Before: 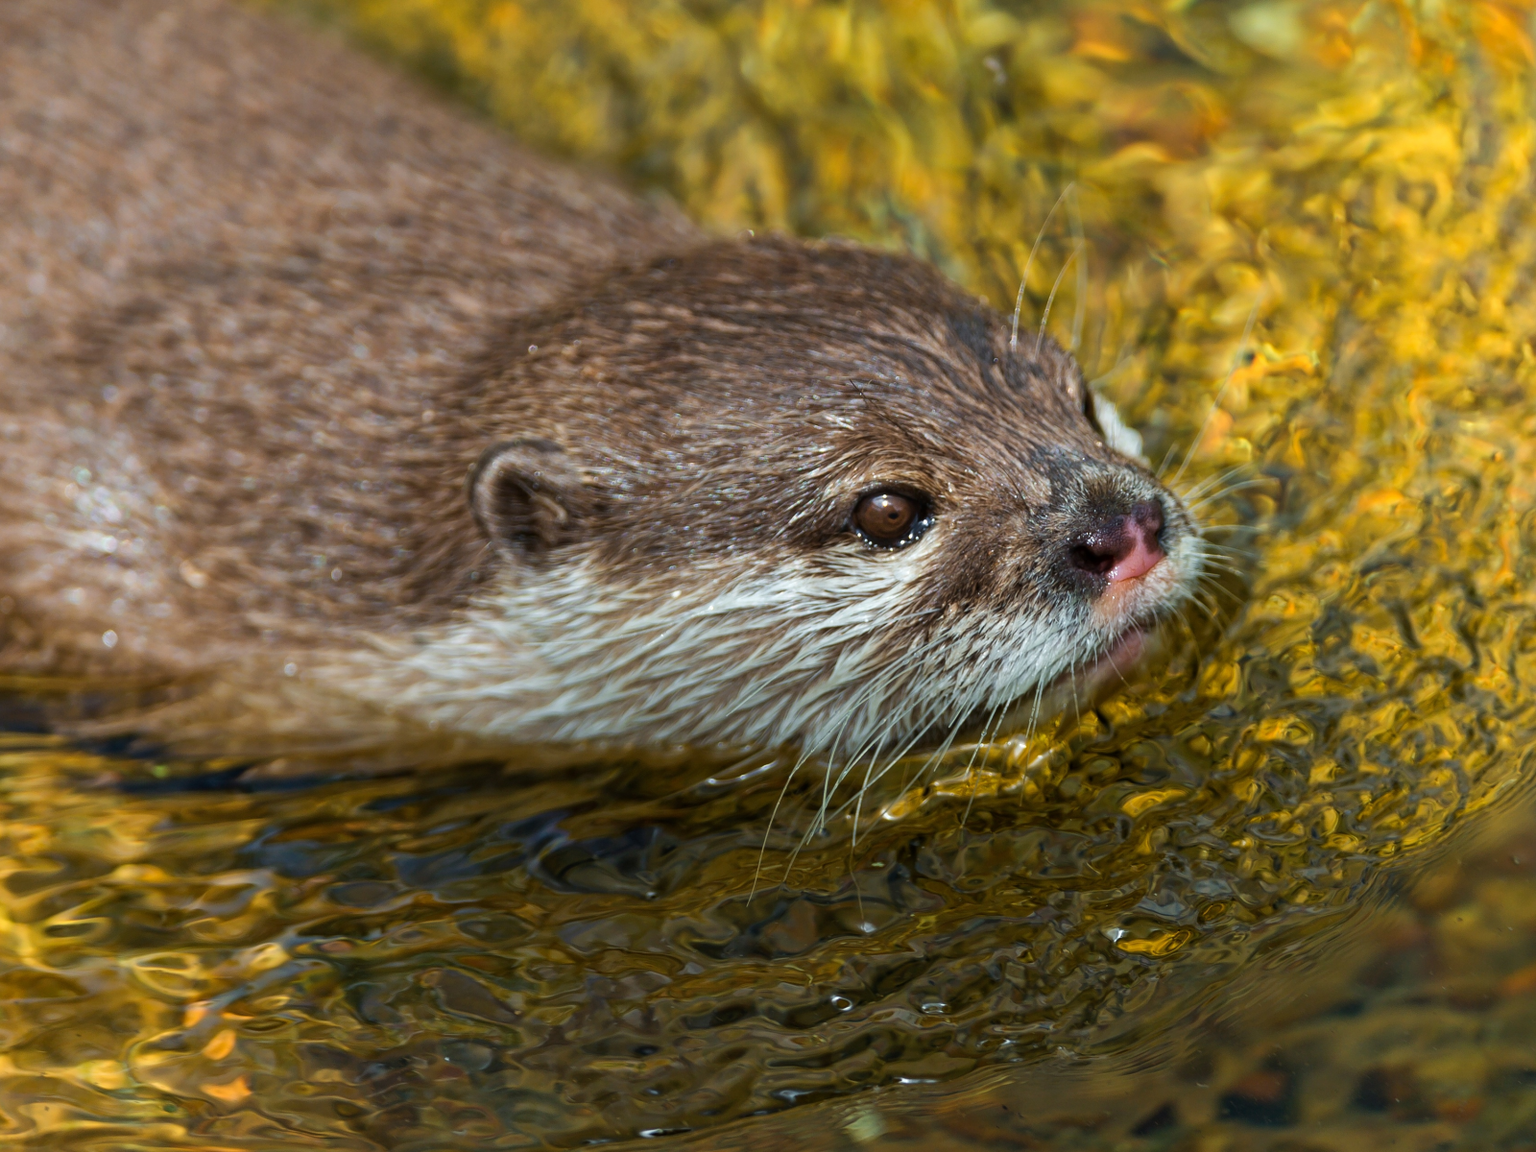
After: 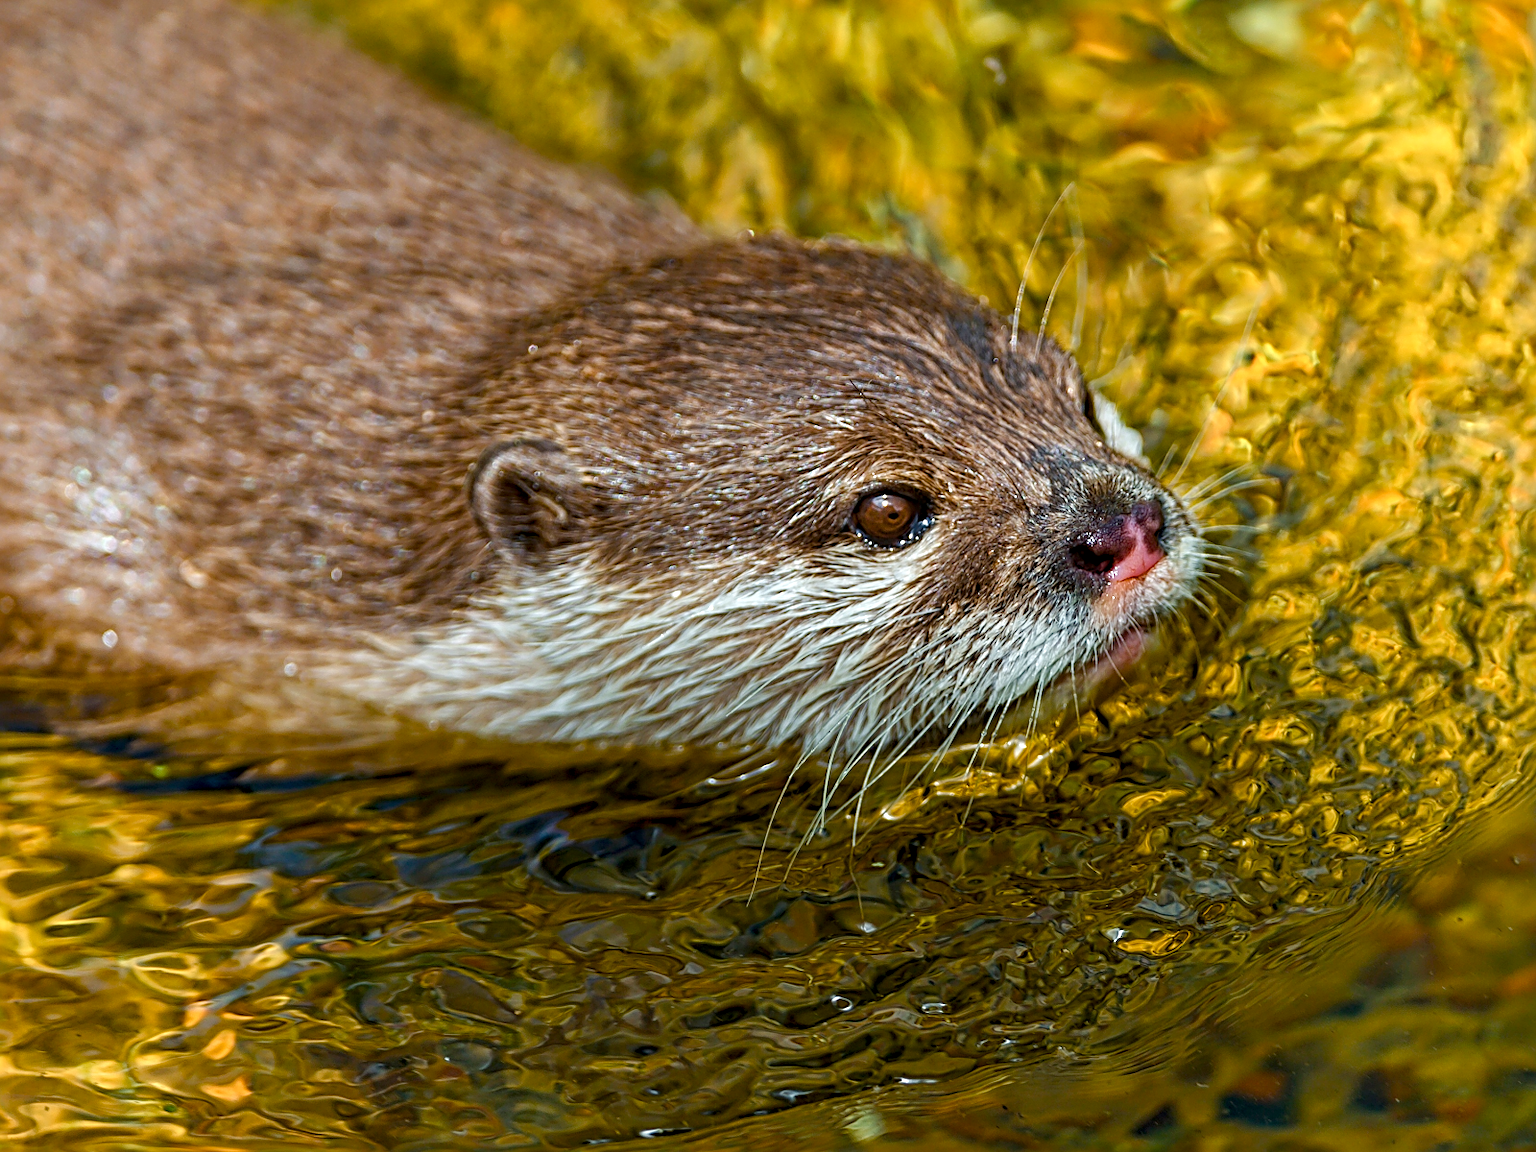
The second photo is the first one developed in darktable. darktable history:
color balance rgb: perceptual saturation grading › global saturation 20%, perceptual saturation grading › highlights -25%, perceptual saturation grading › shadows 50%
sharpen: radius 2.817, amount 0.715
local contrast: detail 130%
levels: levels [0, 0.478, 1]
